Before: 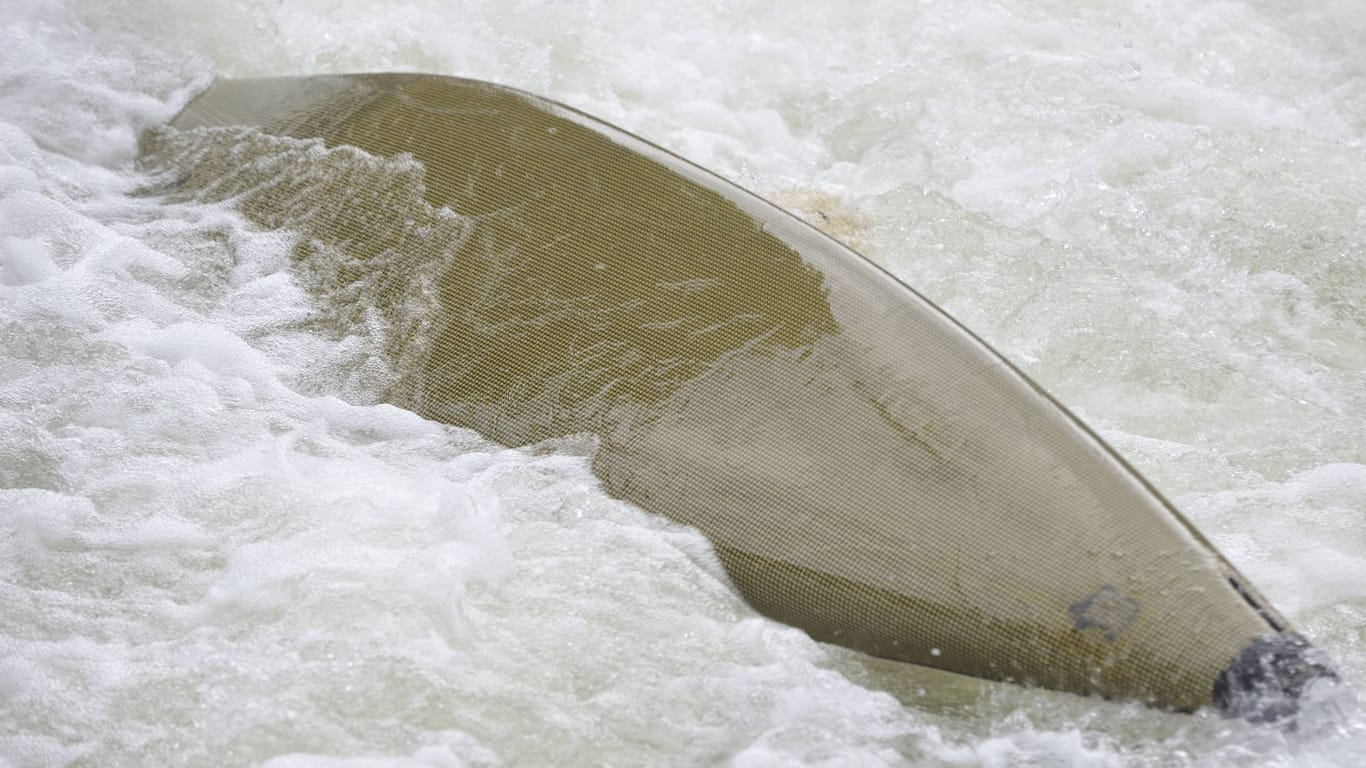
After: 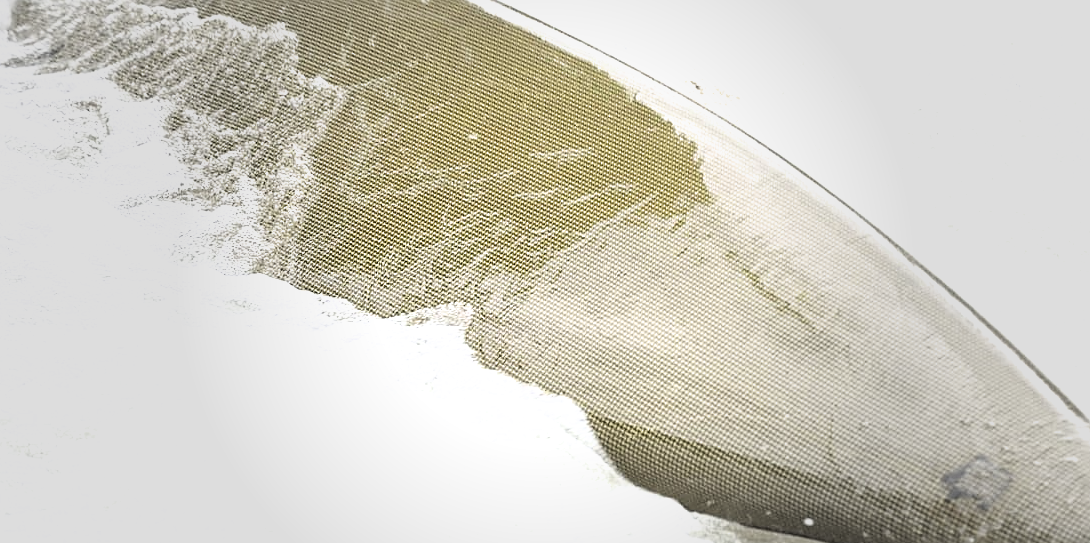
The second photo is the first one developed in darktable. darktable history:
filmic rgb: black relative exposure -8.72 EV, white relative exposure 2.73 EV, target black luminance 0%, hardness 6.28, latitude 77.01%, contrast 1.328, shadows ↔ highlights balance -0.313%, color science v6 (2022)
exposure: black level correction 0, exposure 1.001 EV, compensate highlight preservation false
crop: left 9.339%, top 16.95%, right 10.83%, bottom 12.335%
sharpen: on, module defaults
vignetting: fall-off start 32.19%, fall-off radius 35.38%, brightness -0.274
